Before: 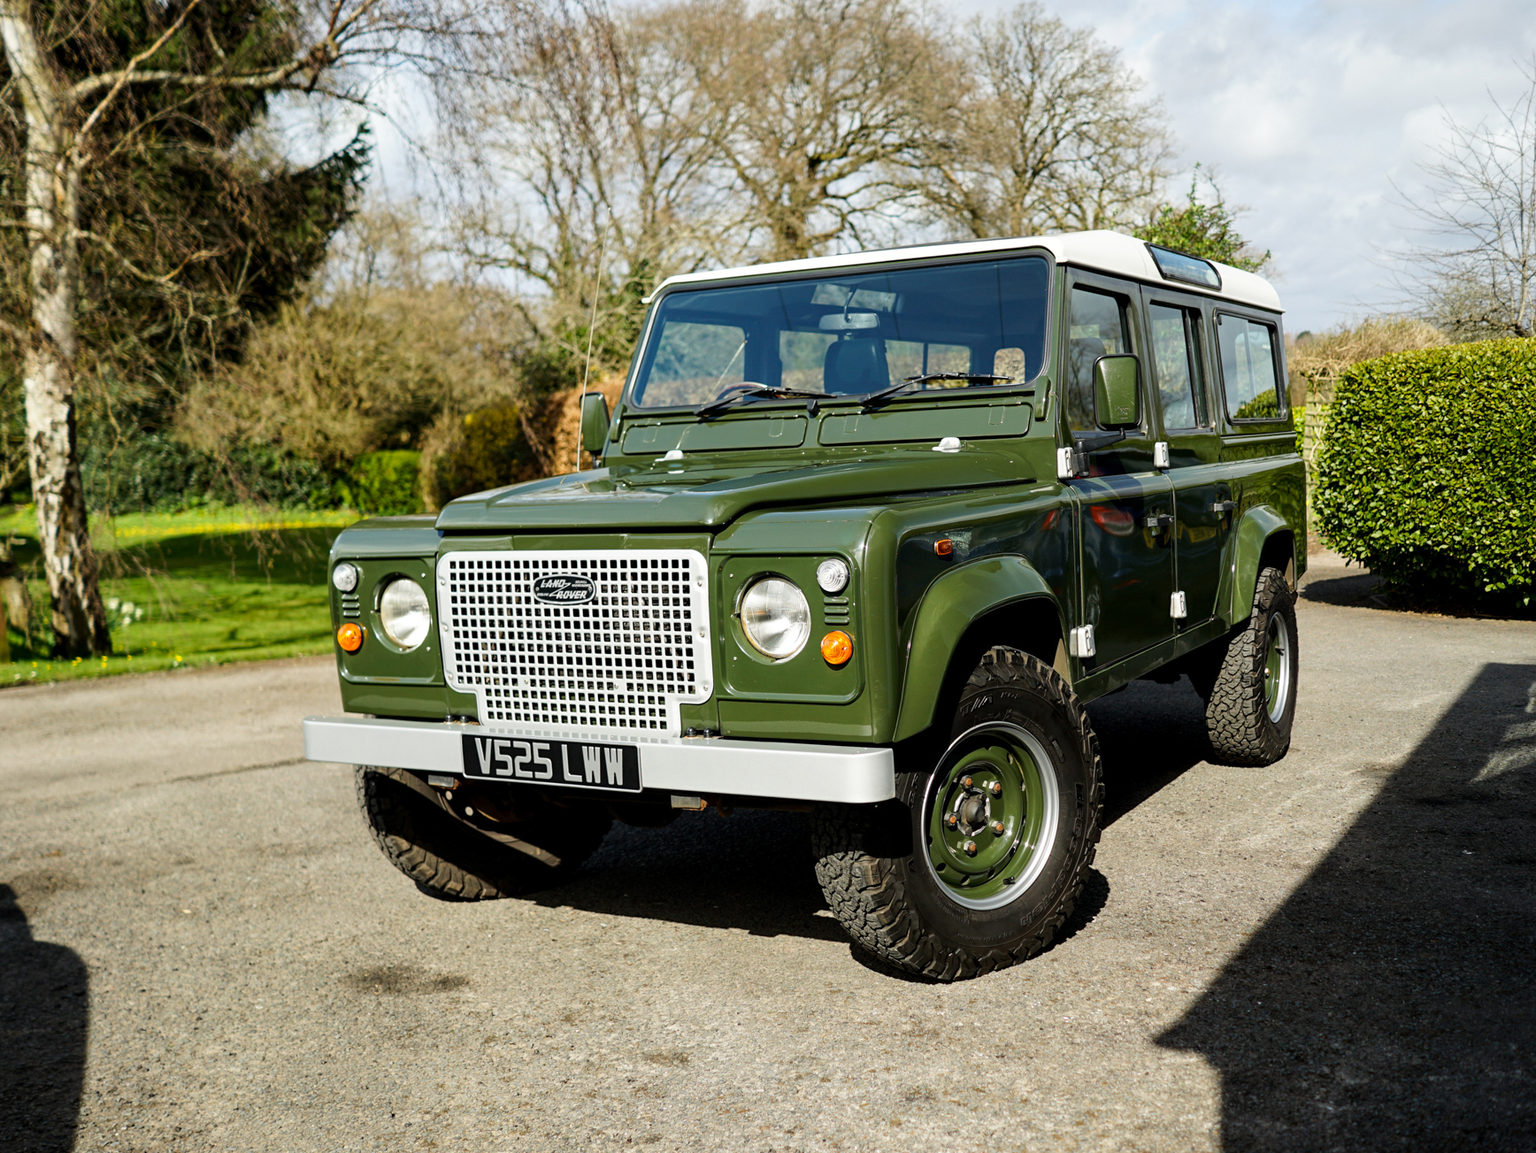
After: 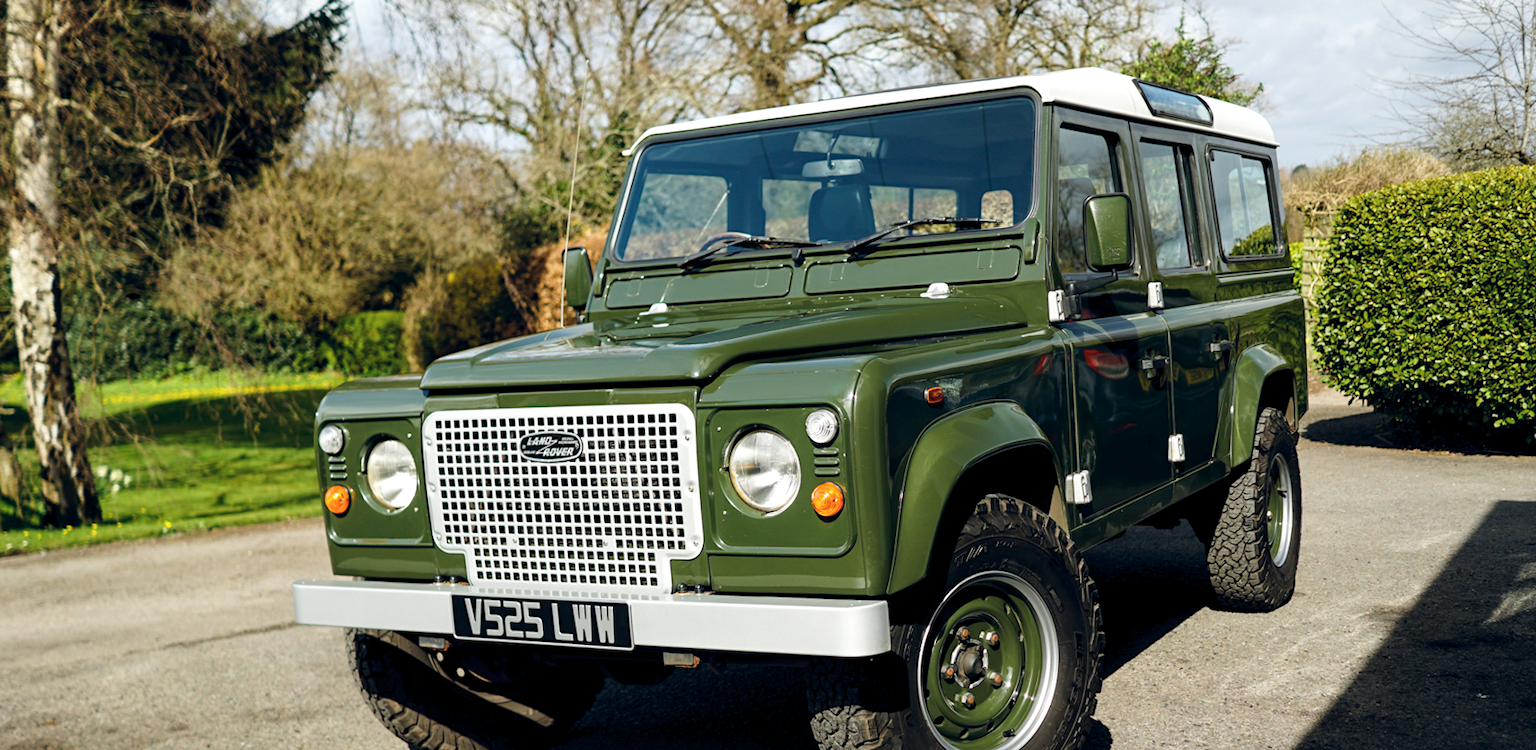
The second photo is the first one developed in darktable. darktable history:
rotate and perspective: rotation -1.32°, lens shift (horizontal) -0.031, crop left 0.015, crop right 0.985, crop top 0.047, crop bottom 0.982
crop: top 11.166%, bottom 22.168%
exposure: compensate highlight preservation false
color balance rgb: shadows lift › chroma 3.88%, shadows lift › hue 88.52°, power › hue 214.65°, global offset › chroma 0.1%, global offset › hue 252.4°, contrast 4.45%
